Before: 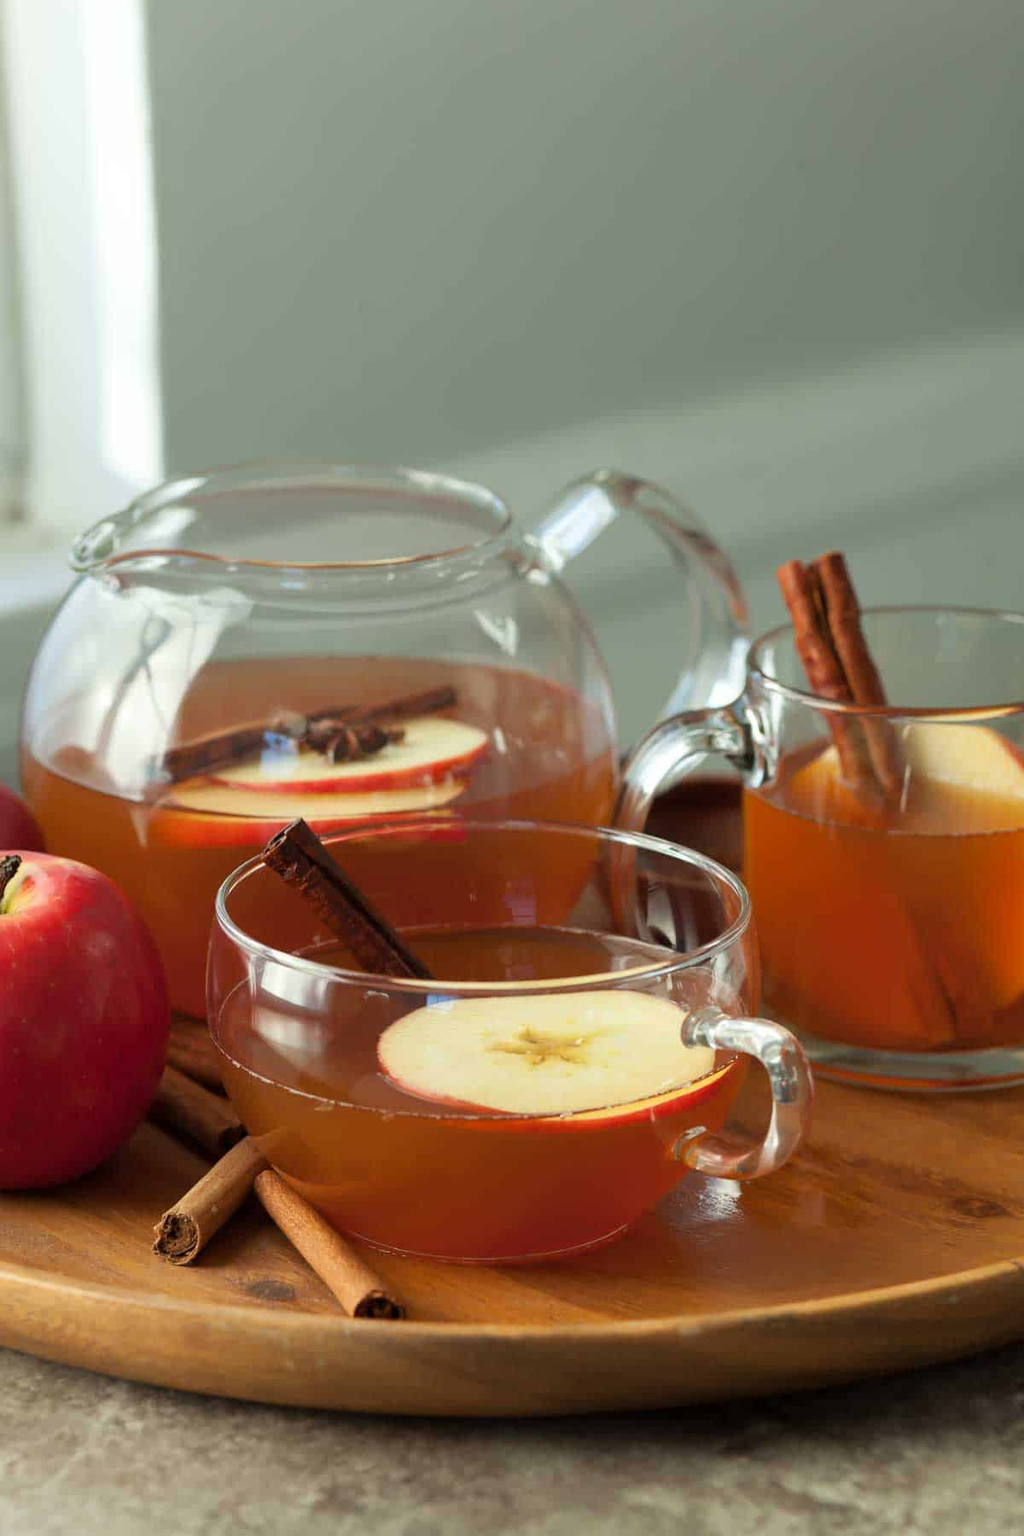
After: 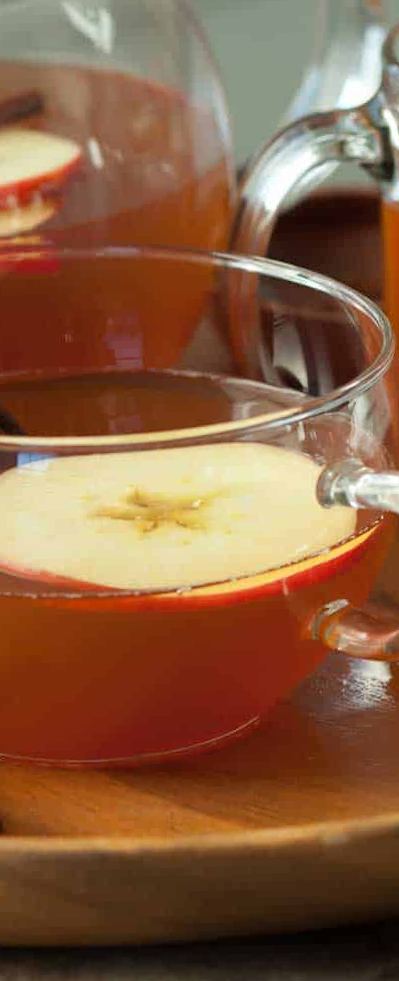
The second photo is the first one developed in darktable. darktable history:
crop: left 40.878%, top 39.176%, right 25.993%, bottom 3.081%
rotate and perspective: rotation -1.42°, crop left 0.016, crop right 0.984, crop top 0.035, crop bottom 0.965
